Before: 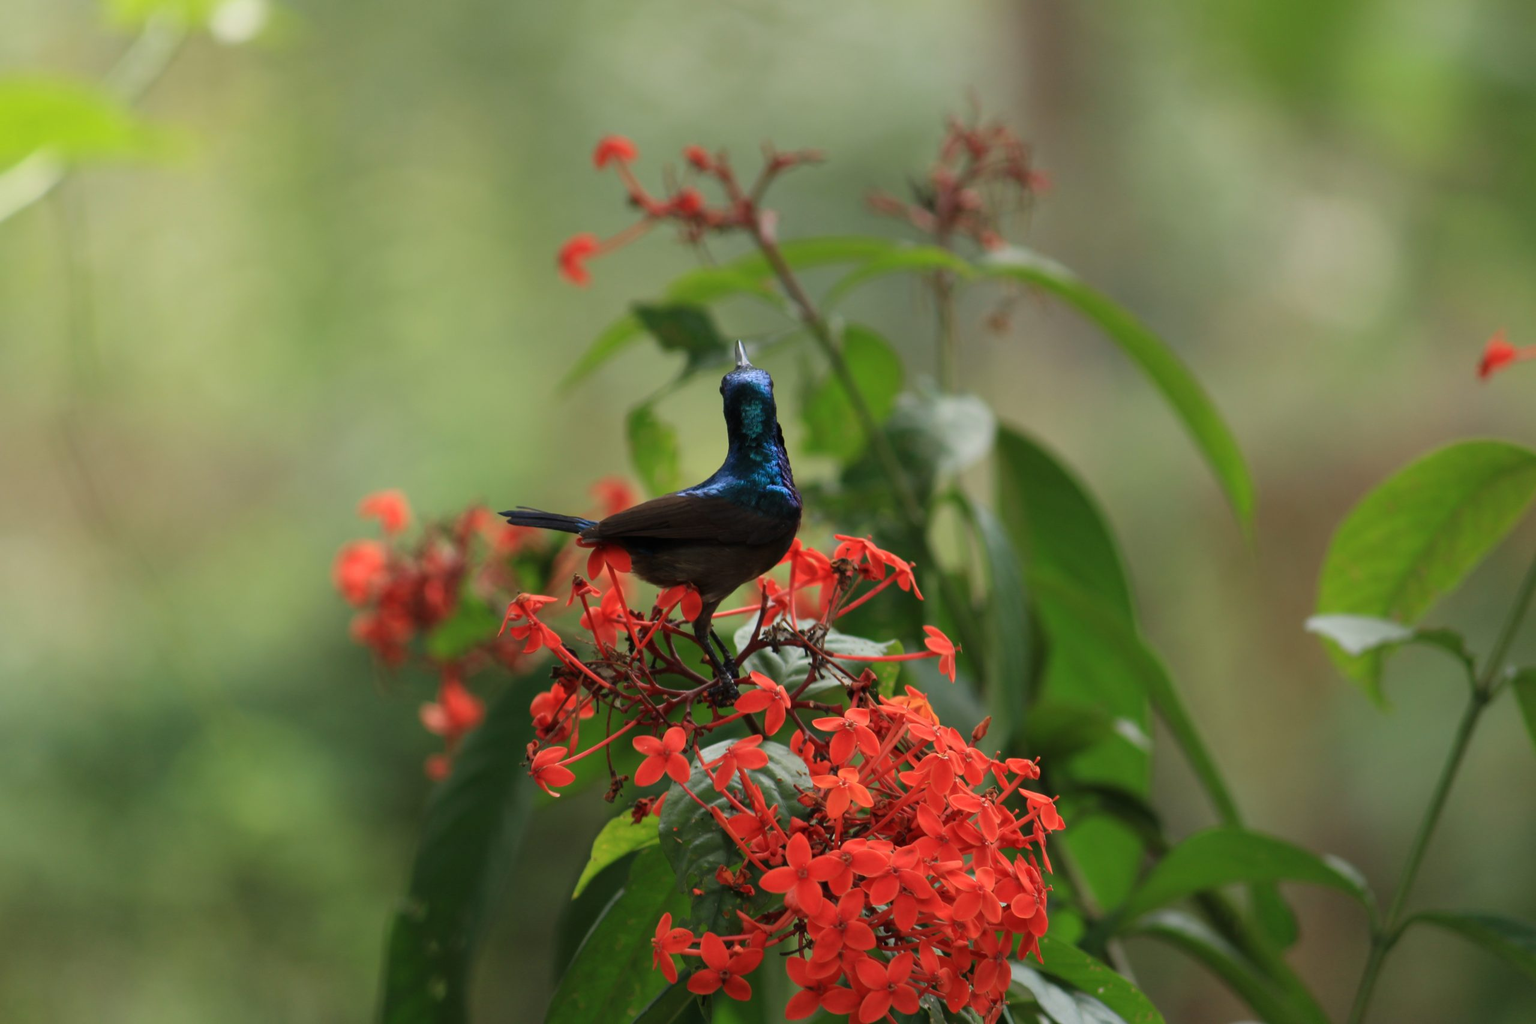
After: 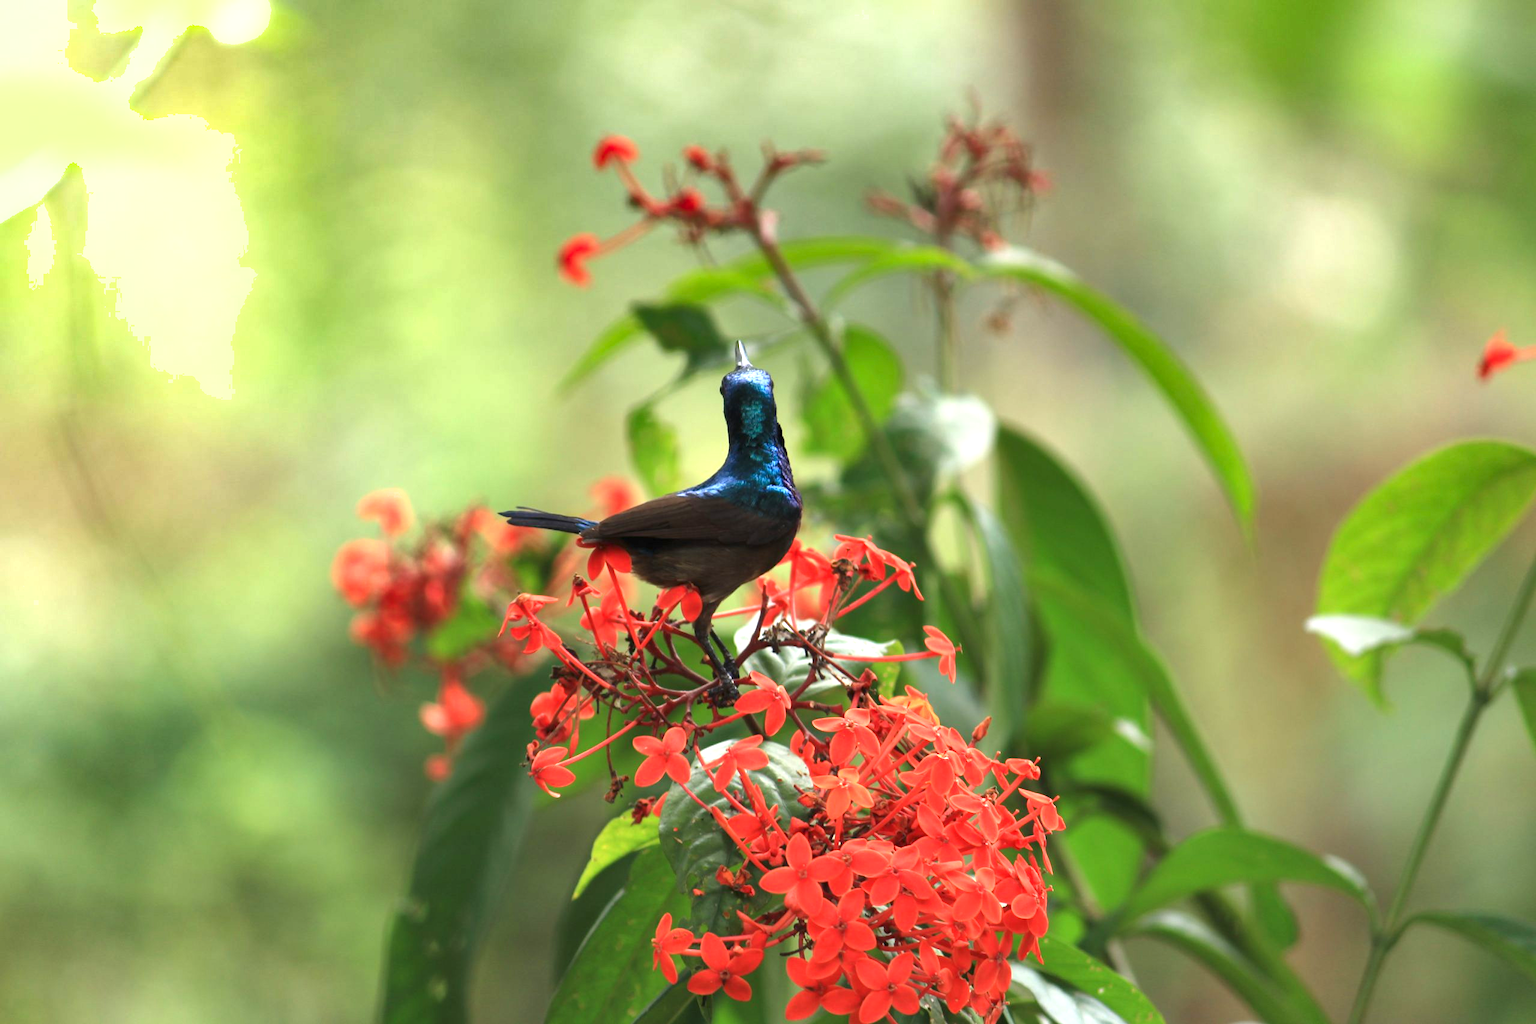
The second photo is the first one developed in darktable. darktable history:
exposure: black level correction 0, exposure 1.279 EV, compensate highlight preservation false
shadows and highlights: radius 263.66, soften with gaussian
